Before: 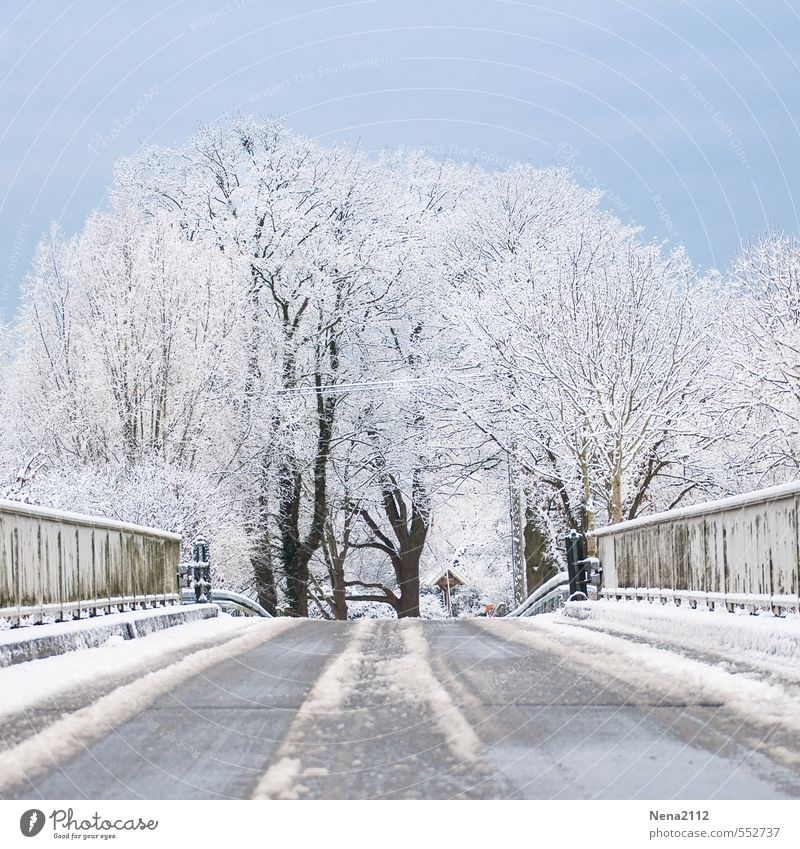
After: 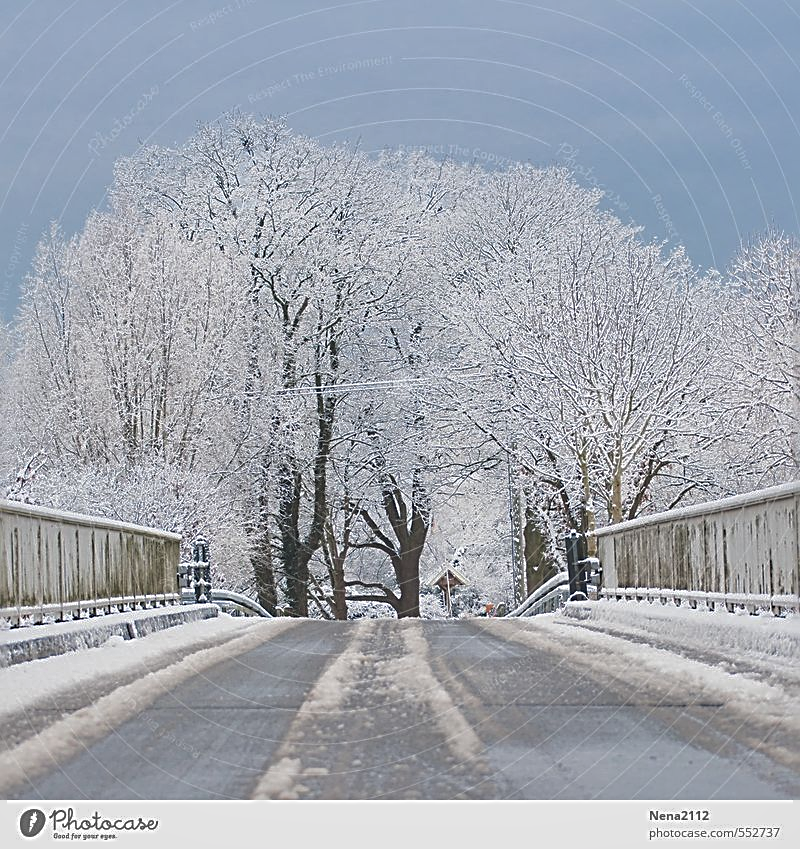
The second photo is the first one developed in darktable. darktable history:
shadows and highlights: shadows 39.42, highlights -60.06
exposure: black level correction -0.014, exposure -0.189 EV, compensate highlight preservation false
tone equalizer: edges refinement/feathering 500, mask exposure compensation -1.57 EV, preserve details no
sharpen: radius 2.55, amount 0.638
